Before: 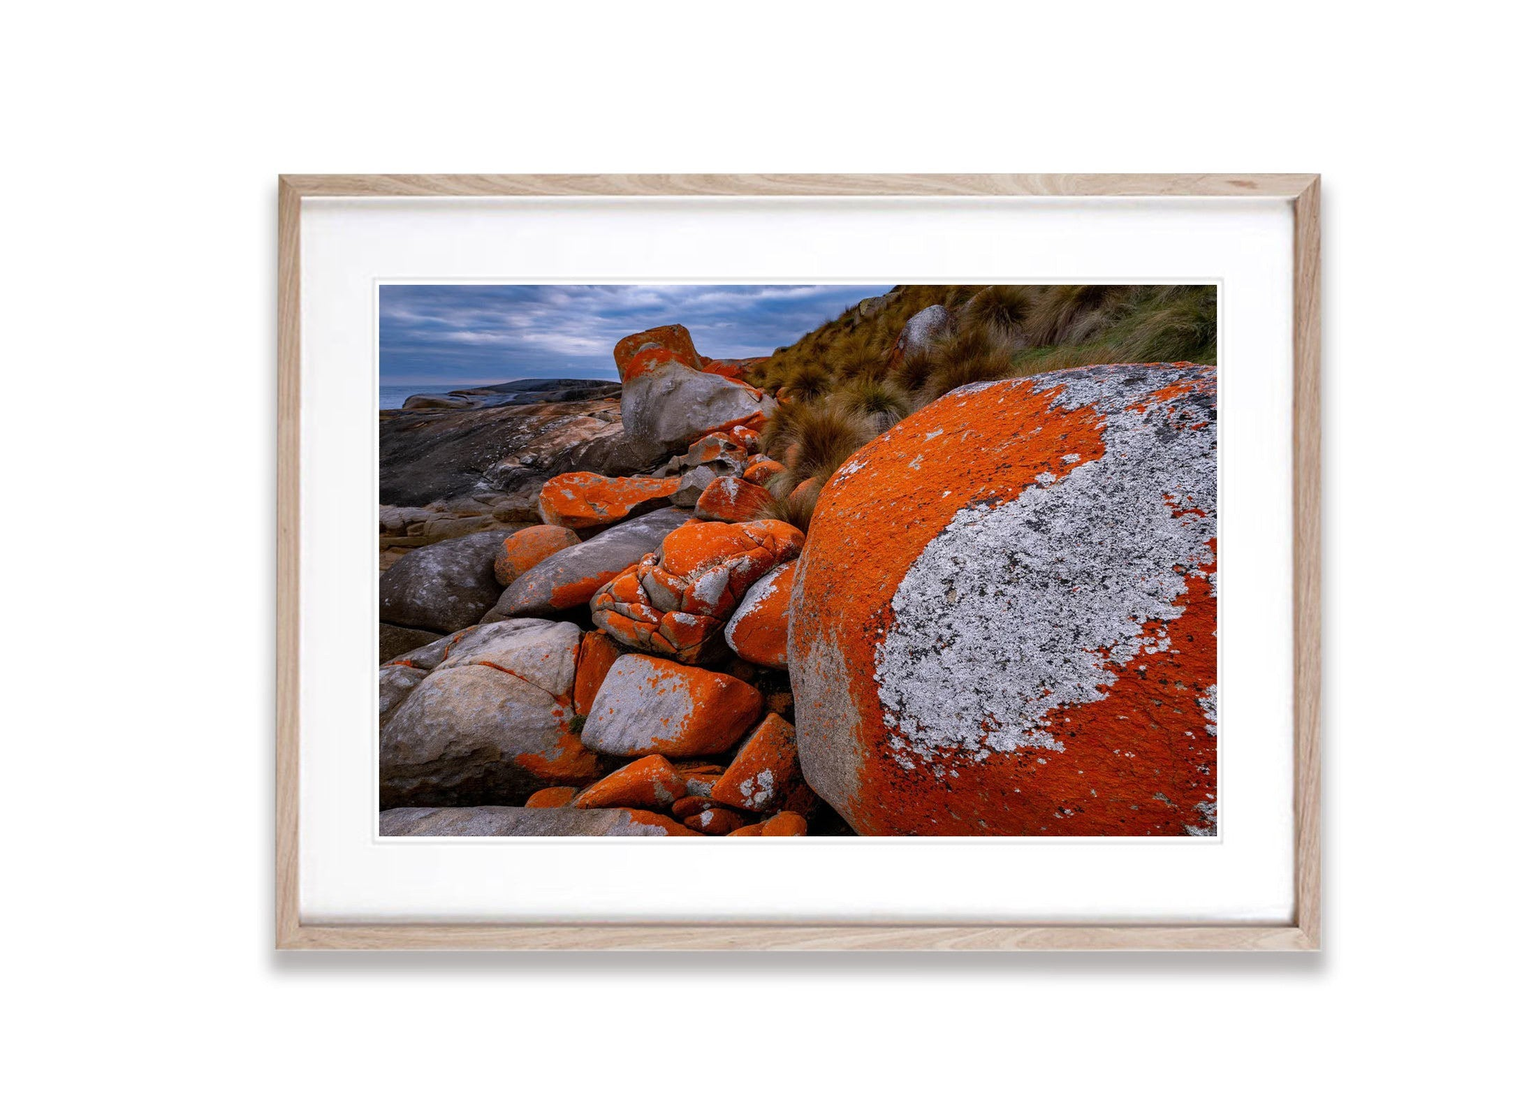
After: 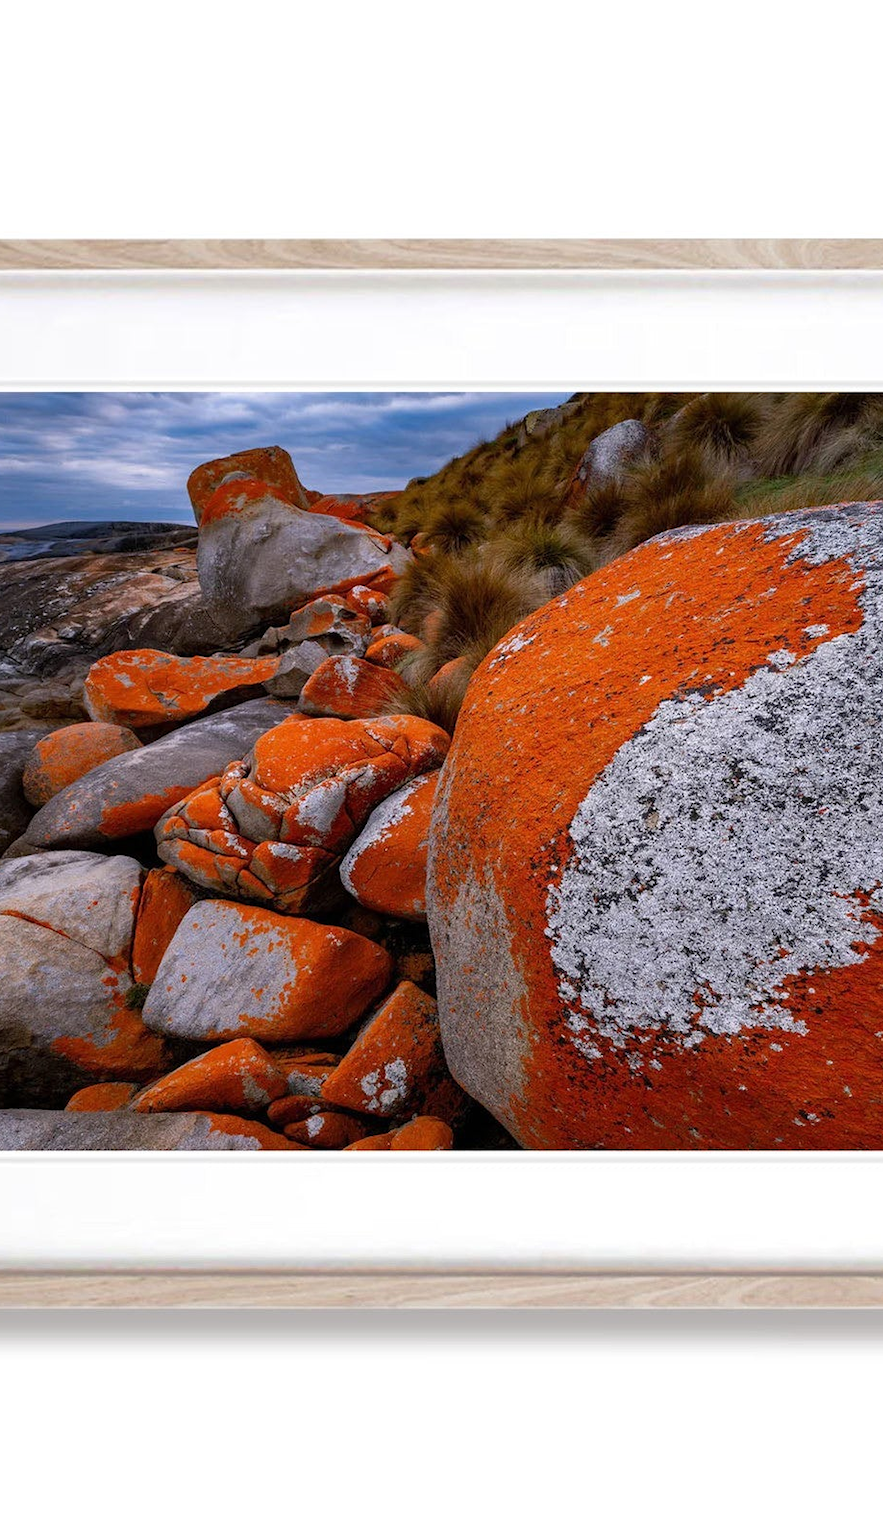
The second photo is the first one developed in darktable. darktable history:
crop: left 31.116%, right 27.089%
